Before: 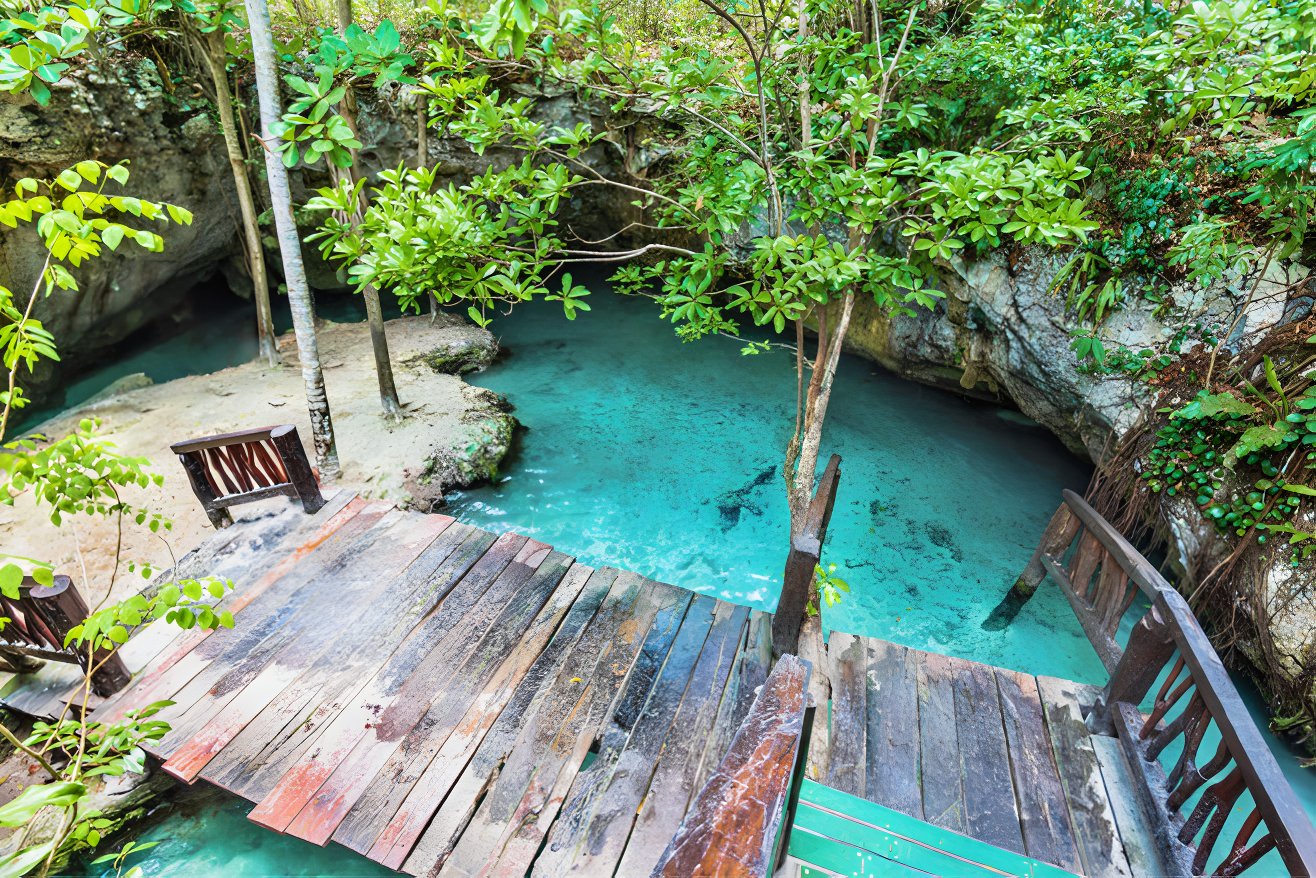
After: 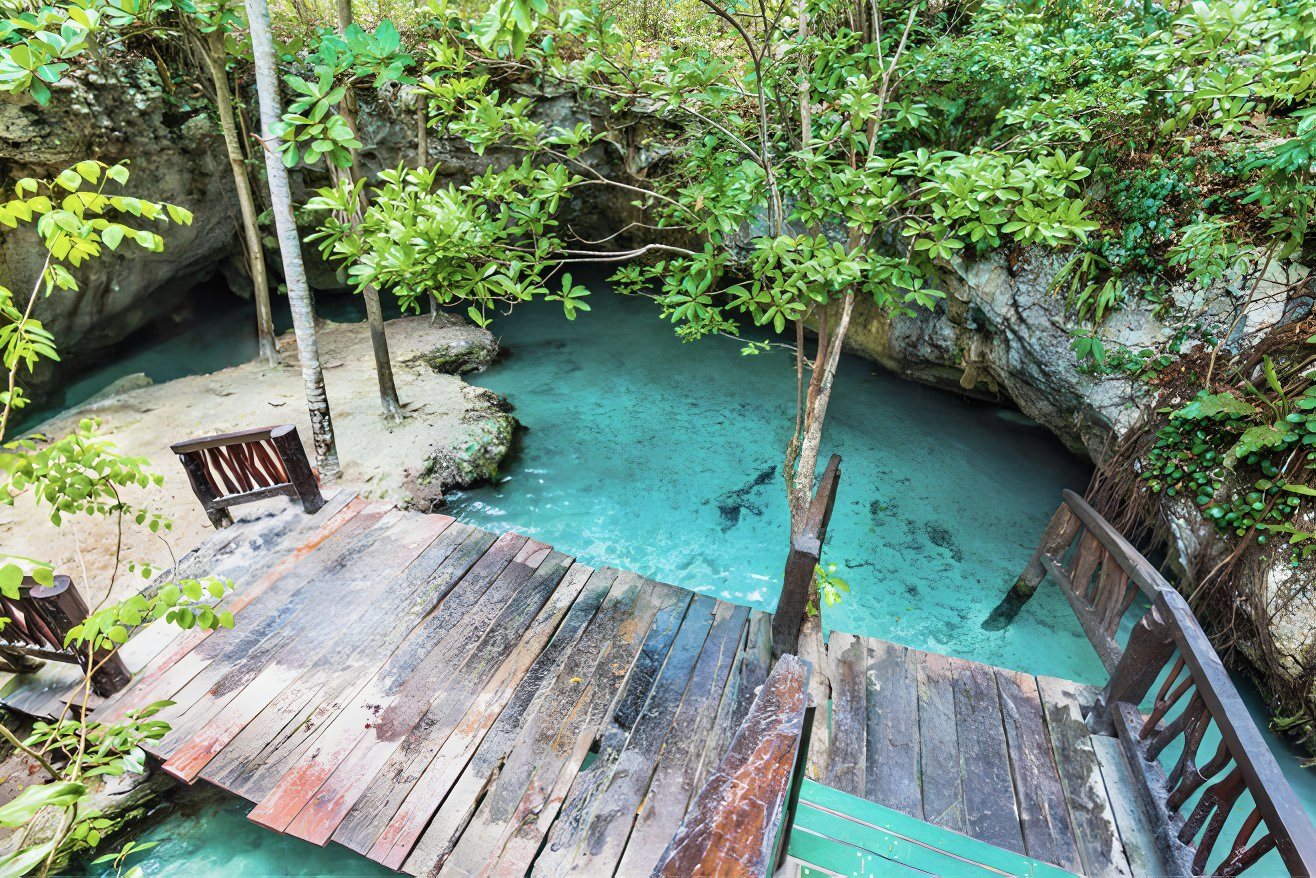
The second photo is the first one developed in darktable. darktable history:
color correction: highlights b* -0.034, saturation 0.848
